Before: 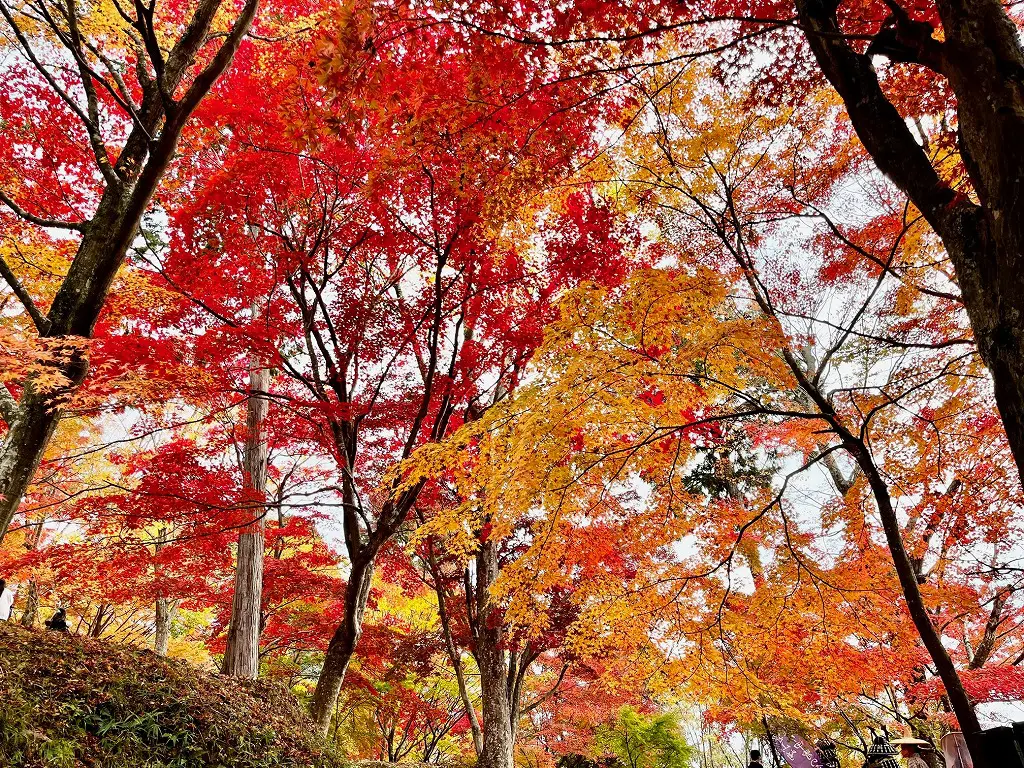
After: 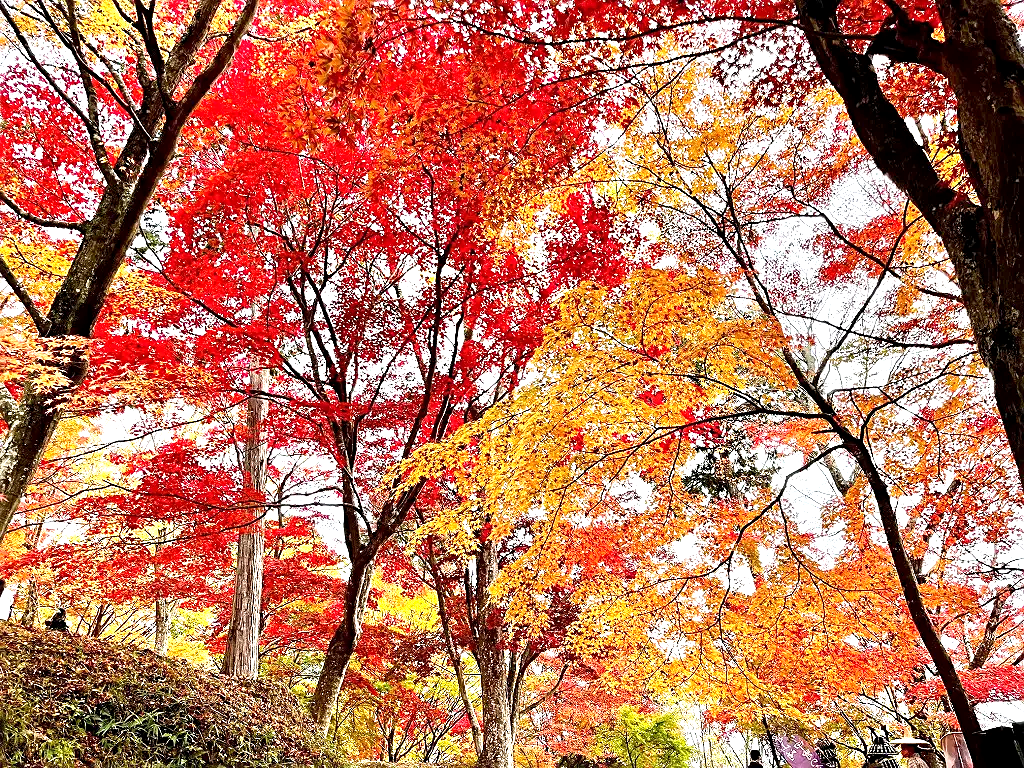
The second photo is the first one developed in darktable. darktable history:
sharpen: on, module defaults
exposure: black level correction 0.001, exposure 1 EV, compensate highlight preservation false
